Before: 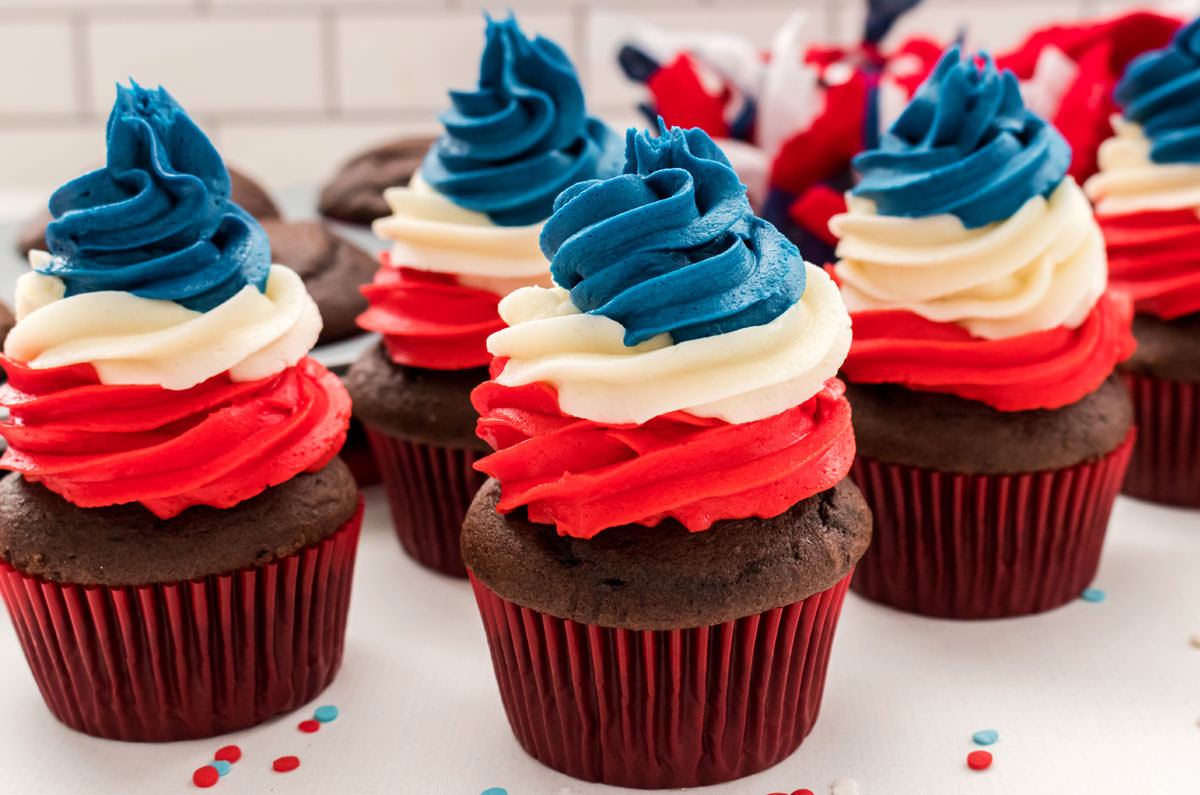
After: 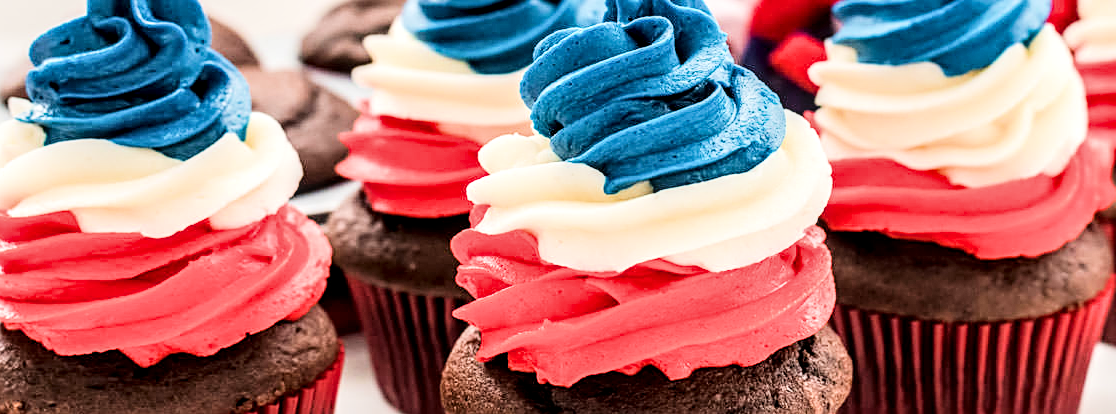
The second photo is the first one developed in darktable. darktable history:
crop: left 1.744%, top 19.225%, right 5.069%, bottom 28.357%
filmic rgb: black relative exposure -7.5 EV, white relative exposure 5 EV, hardness 3.31, contrast 1.3, contrast in shadows safe
exposure: exposure 1.137 EV, compensate highlight preservation false
local contrast: detail 142%
sharpen: on, module defaults
